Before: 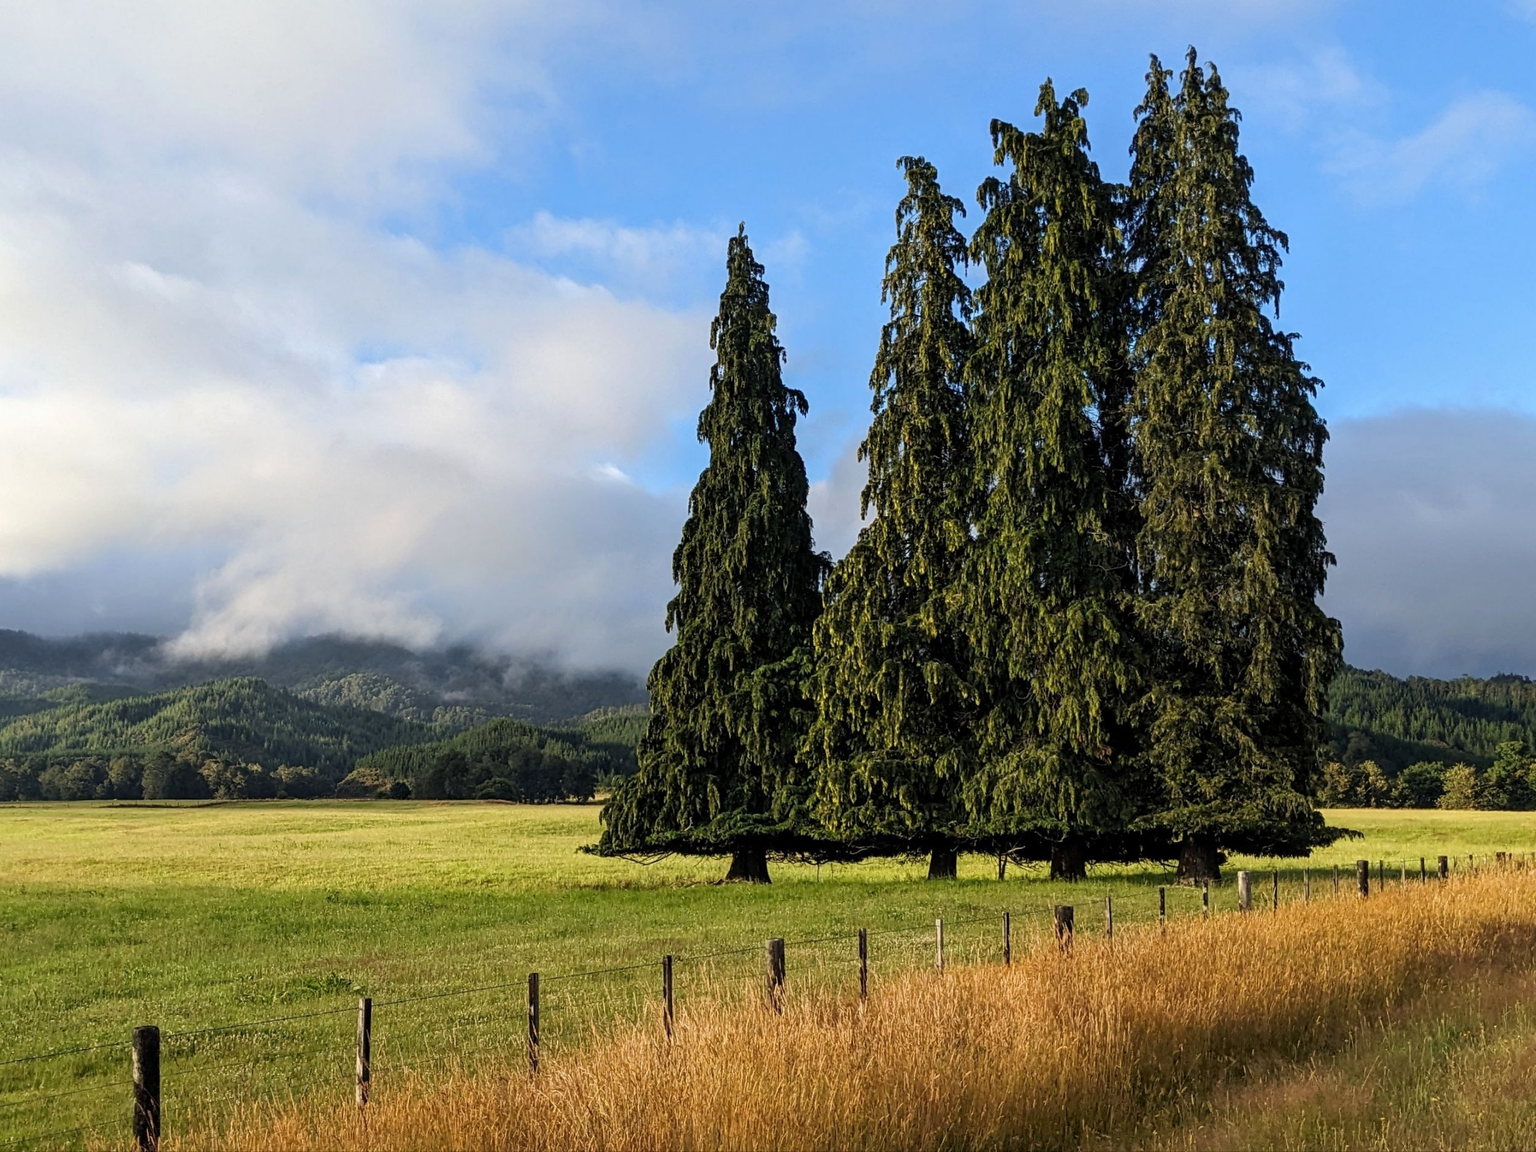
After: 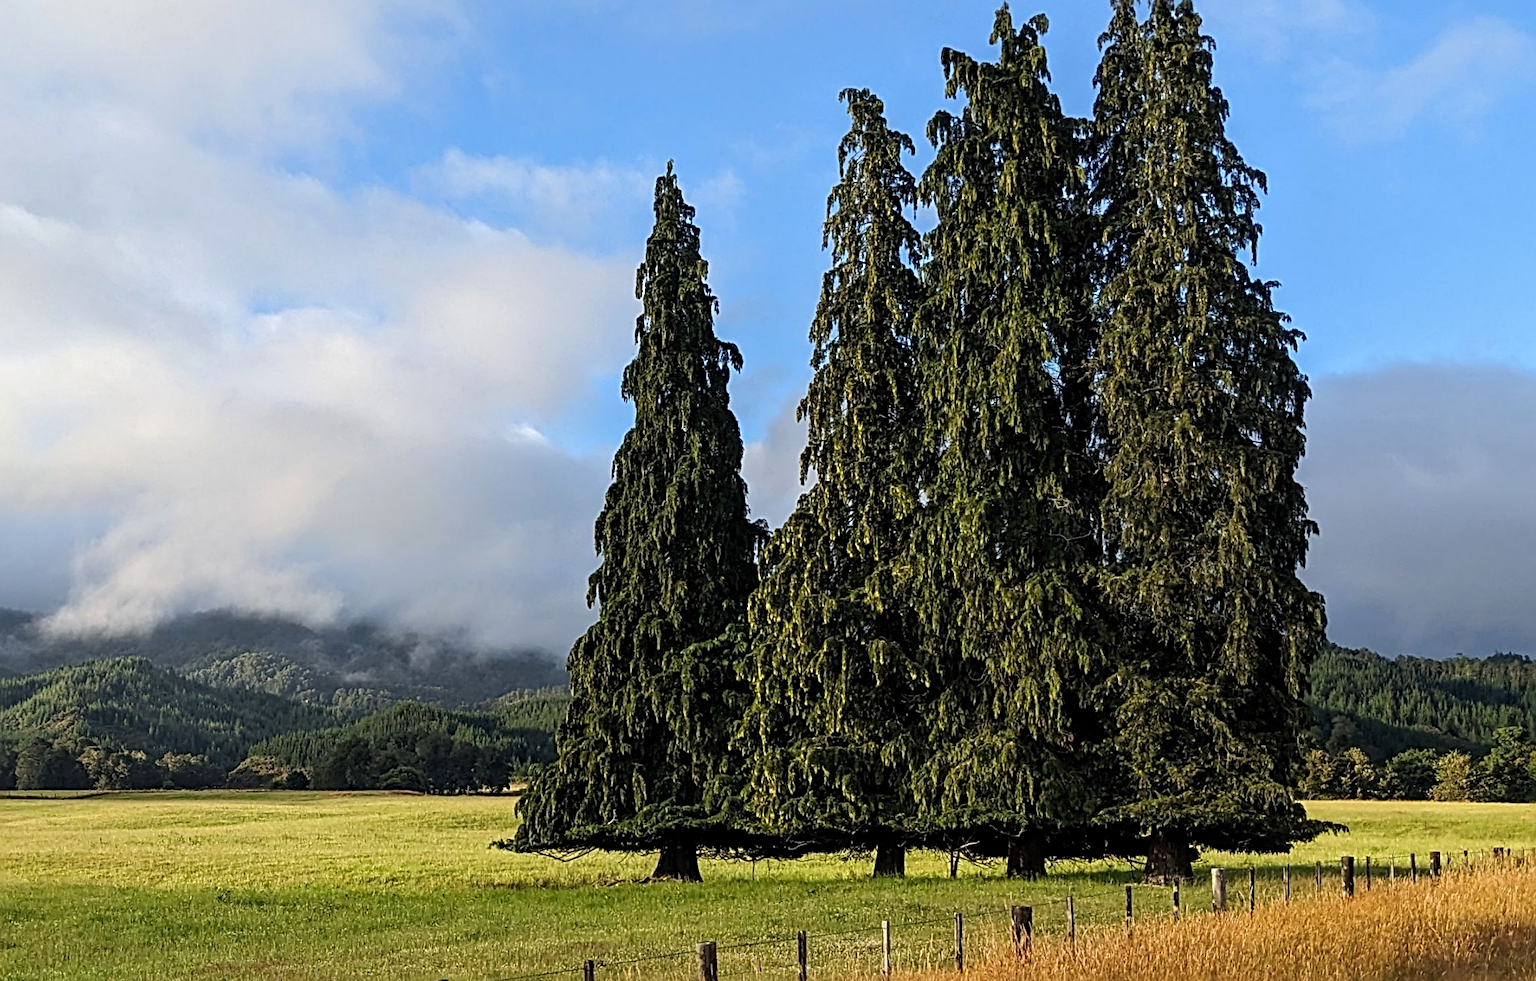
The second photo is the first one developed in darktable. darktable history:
crop: left 8.321%, top 6.611%, bottom 15.306%
sharpen: radius 3.961
